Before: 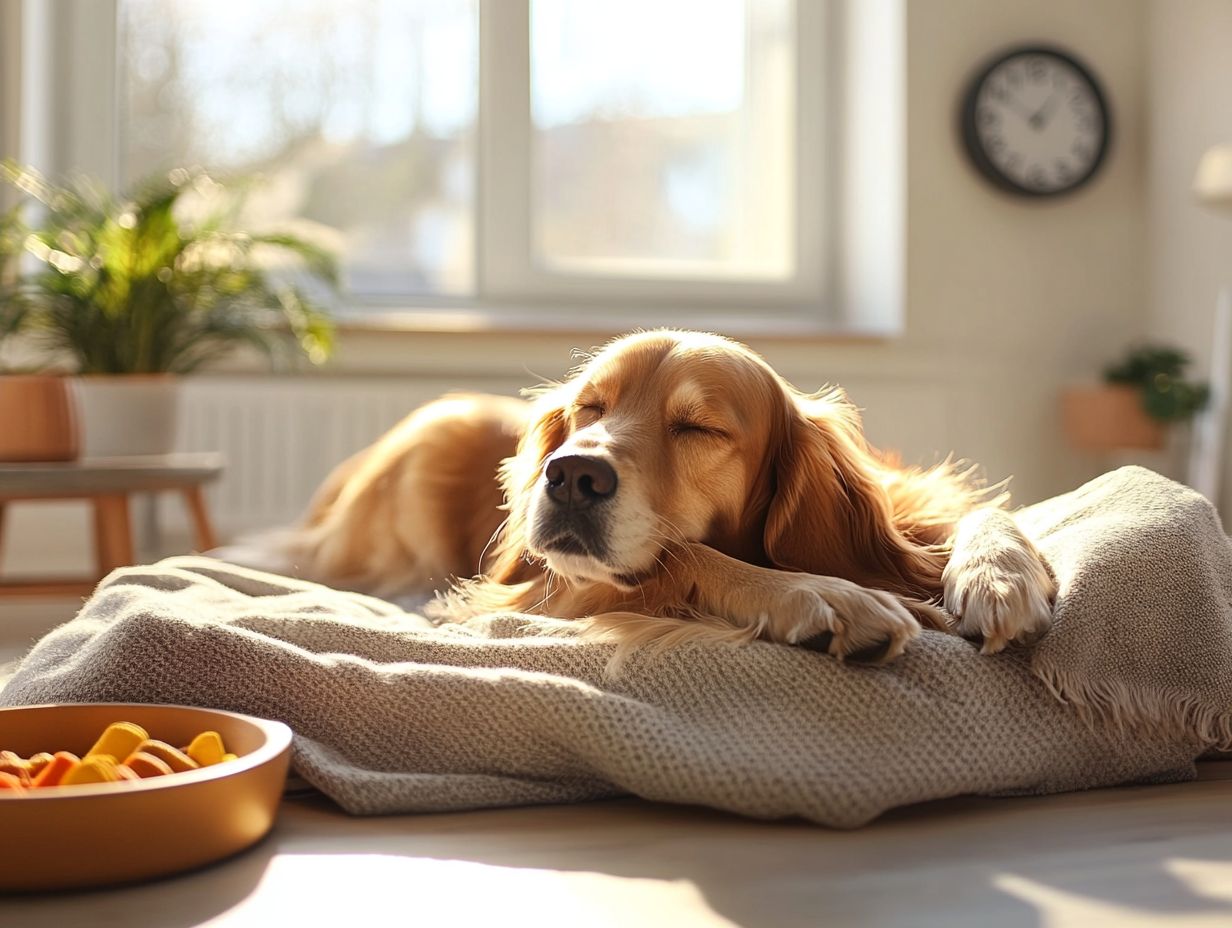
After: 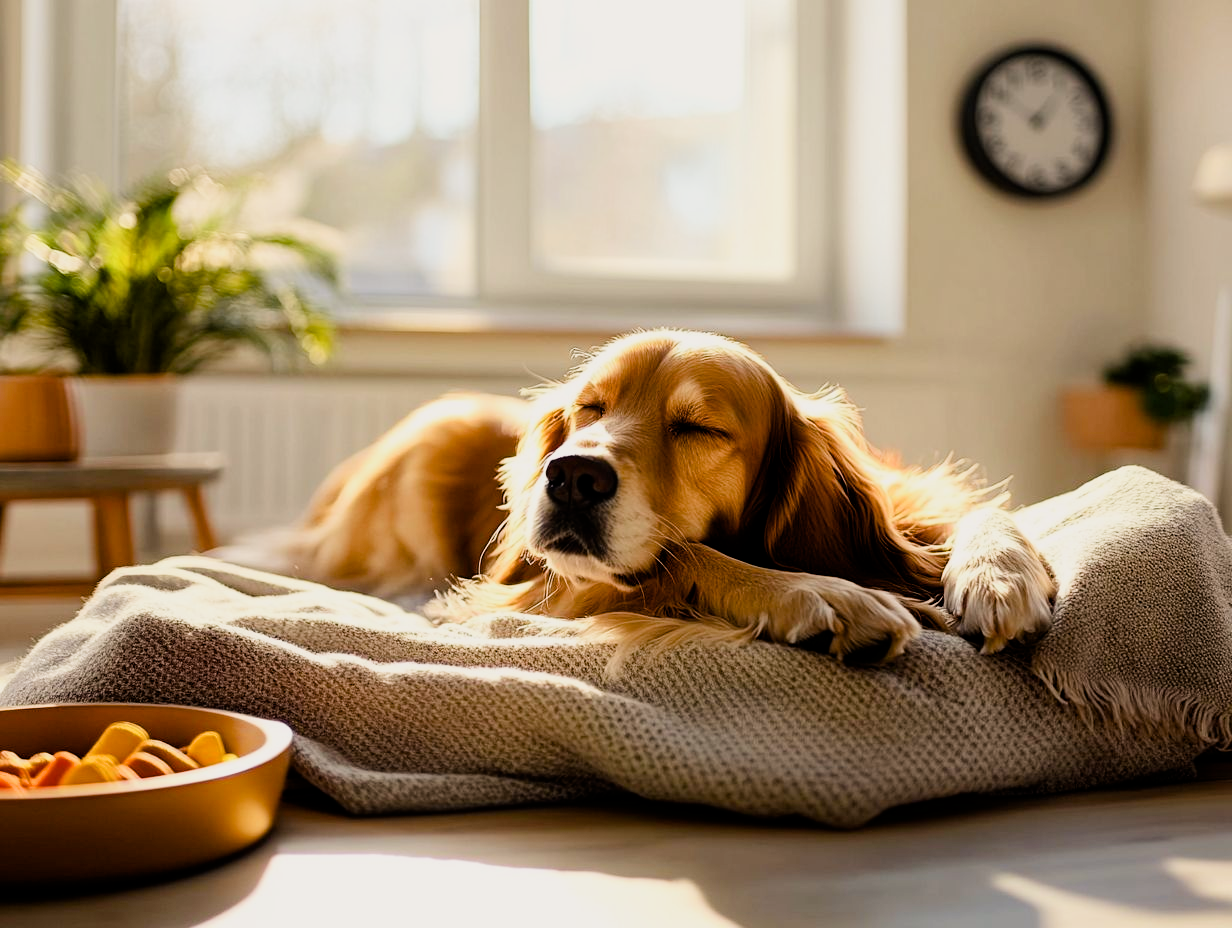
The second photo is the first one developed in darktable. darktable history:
color balance rgb: shadows lift › chroma 1%, shadows lift › hue 240.84°, highlights gain › chroma 2%, highlights gain › hue 73.2°, global offset › luminance -0.5%, perceptual saturation grading › global saturation 20%, perceptual saturation grading › highlights -25%, perceptual saturation grading › shadows 50%, global vibrance 15%
filmic rgb: black relative exposure -5 EV, white relative exposure 3.5 EV, hardness 3.19, contrast 1.4, highlights saturation mix -50%
